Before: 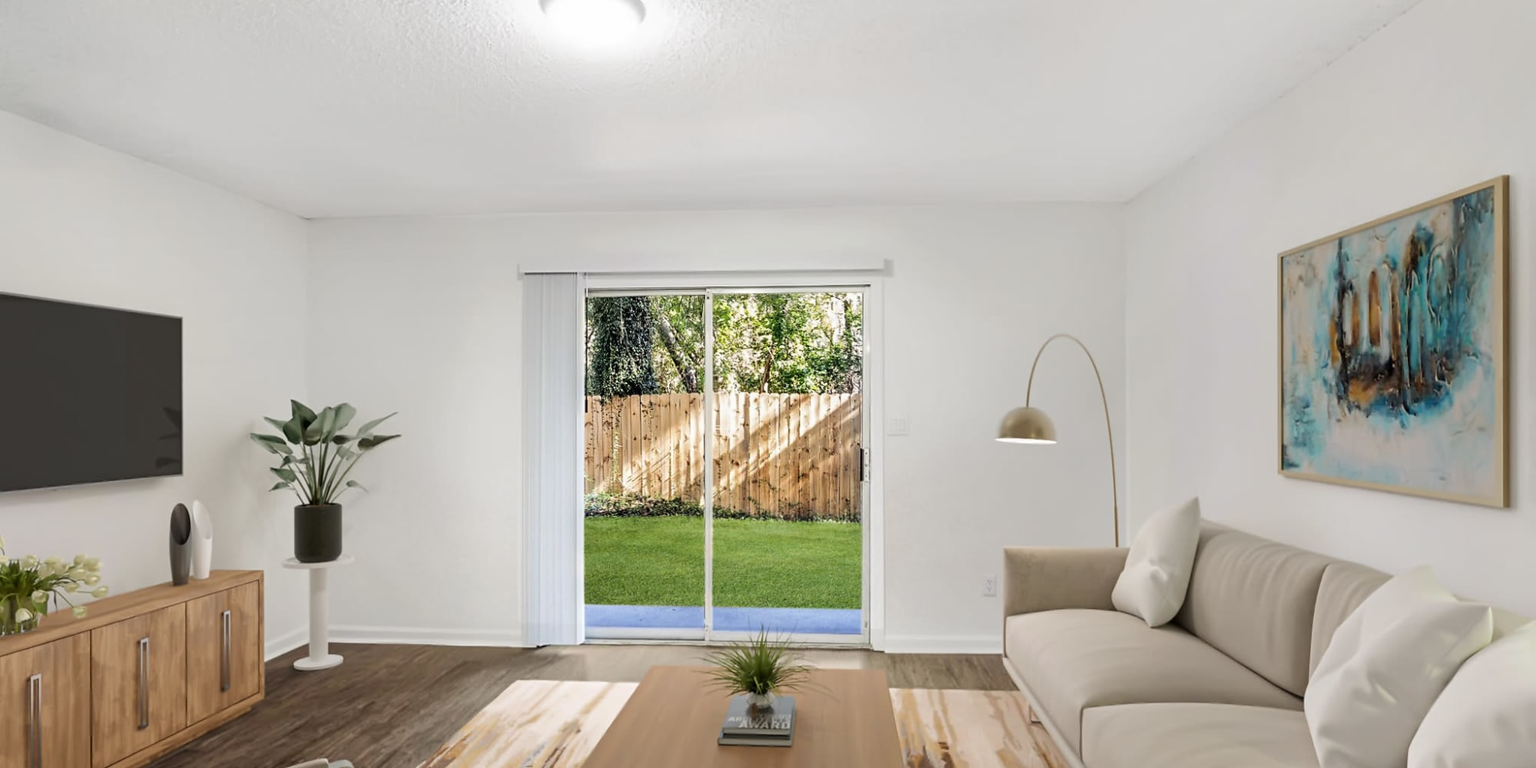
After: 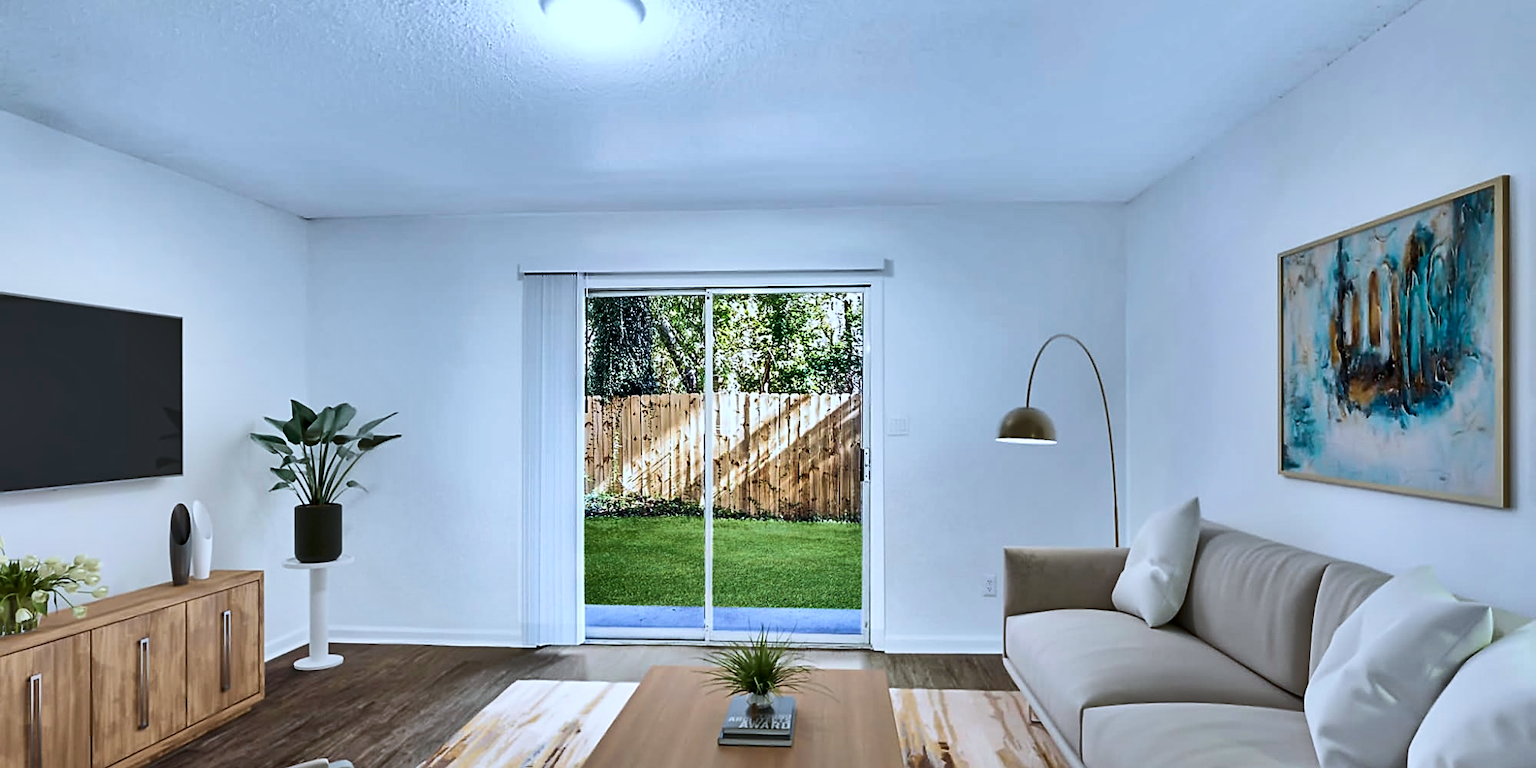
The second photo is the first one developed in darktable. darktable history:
sharpen: on, module defaults
velvia: on, module defaults
contrast brightness saturation: contrast 0.224
shadows and highlights: radius 102.05, shadows 50.52, highlights -65.86, soften with gaussian
color zones: mix -122.89%
color calibration: illuminant as shot in camera, x 0.378, y 0.381, temperature 4098.21 K
